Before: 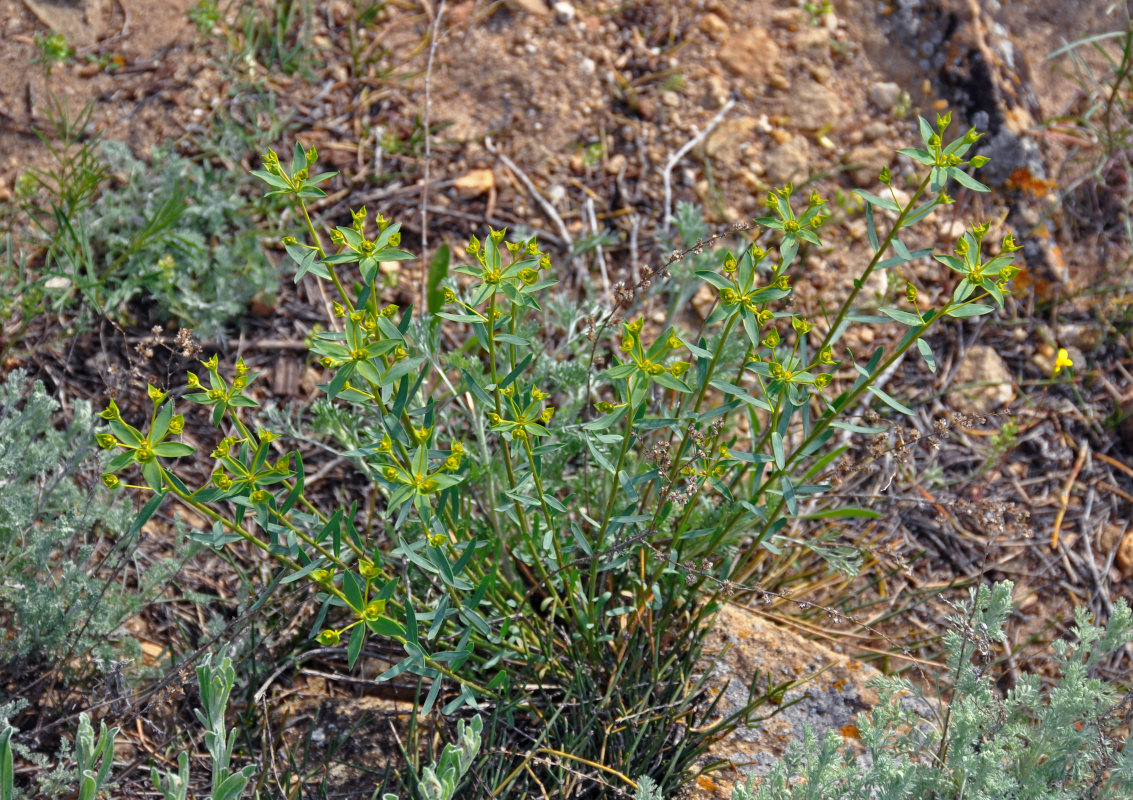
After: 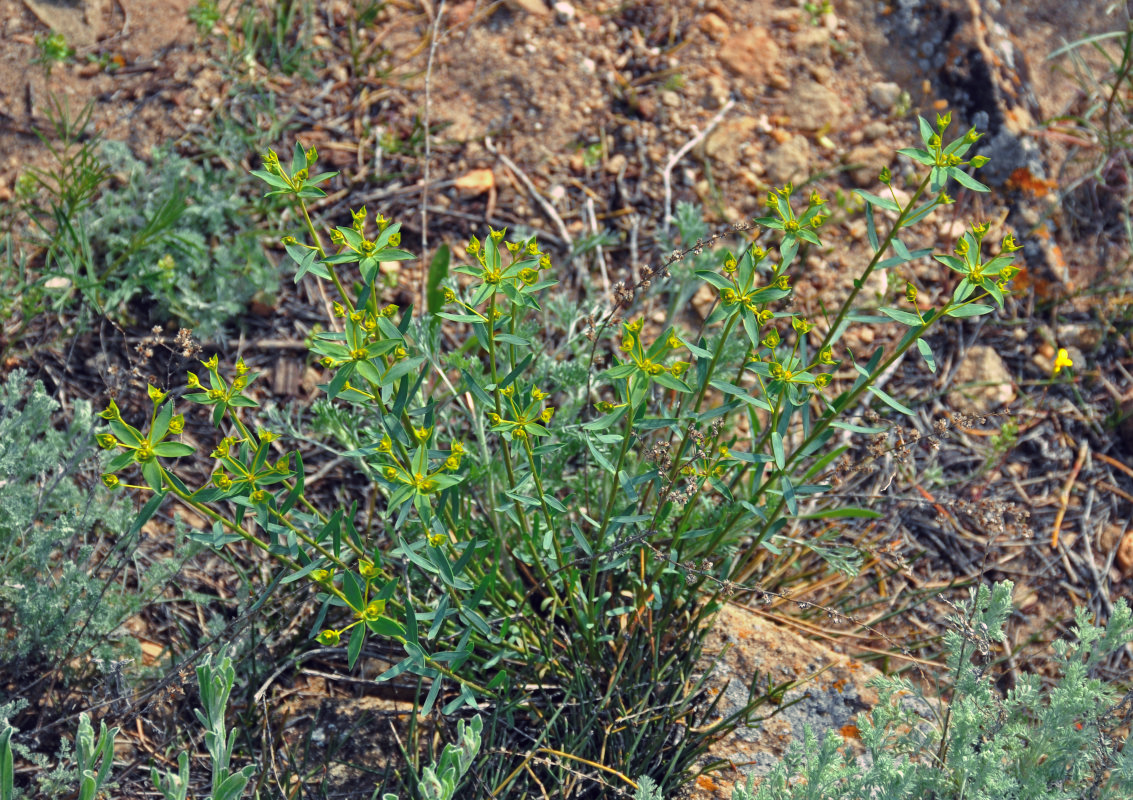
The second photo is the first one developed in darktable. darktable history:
tone curve: curves: ch0 [(0, 0) (0.003, 0.014) (0.011, 0.019) (0.025, 0.029) (0.044, 0.047) (0.069, 0.071) (0.1, 0.101) (0.136, 0.131) (0.177, 0.166) (0.224, 0.212) (0.277, 0.263) (0.335, 0.32) (0.399, 0.387) (0.468, 0.459) (0.543, 0.541) (0.623, 0.626) (0.709, 0.717) (0.801, 0.813) (0.898, 0.909) (1, 1)], preserve colors none
color look up table: target L [99.3, 97.57, 87.43, 87.37, 77.89, 72.48, 73.7, 56.98, 47.12, 10.75, 201.48, 87.12, 83.55, 80.06, 78.56, 68.86, 67.93, 68.64, 58.63, 48.96, 49.22, 41.65, 30.73, 30.12, 15.3, 95.98, 80.08, 68.48, 66.4, 61.97, 56.46, 57.4, 54.98, 50.45, 43.51, 47.54, 36.39, 35.65, 36.6, 32.42, 13.54, 1.608, 96.79, 88.54, 72.41, 69.59, 66.25, 46.19, 29.06], target a [-33.45, -43.03, -72.69, -68.1, -28.44, -24.8, -65.02, -48.41, -19.44, -10.79, 0, 1.55, 7.251, 17.54, 5.428, 43.05, 38.35, 19.14, 3.306, 53.62, 69.84, 63.68, 29.69, 3.442, 36.5, 18.07, 17.98, 25.23, 56.86, -3.195, 78.59, 79.04, 41.8, 0.939, 6.472, 69.97, 51.66, 31.37, 62.83, 33.99, 31.49, 9.013, -41.7, -56.39, -20.64, -40.58, -23.41, -27.04, -1.715], target b [95.02, 38.92, 78.08, 29.07, 59.59, 25.38, 63.71, 33.27, 38.46, 0.582, -0.001, 31.02, 8.893, 12.21, 67.84, 21.77, 64.65, 35.78, 4.503, 36.95, 61.09, 4.288, 36.94, 7.899, 8.988, 3.17, -12.21, -35.08, -33.79, -46.42, -17.84, -48.95, -0.985, -18.4, -48.28, -23.81, -86.33, -77.48, -51.66, -18.96, -42.88, -12.9, 6.267, -3.564, -9.769, -7.686, -35.32, -7.695, -35.12], num patches 49
